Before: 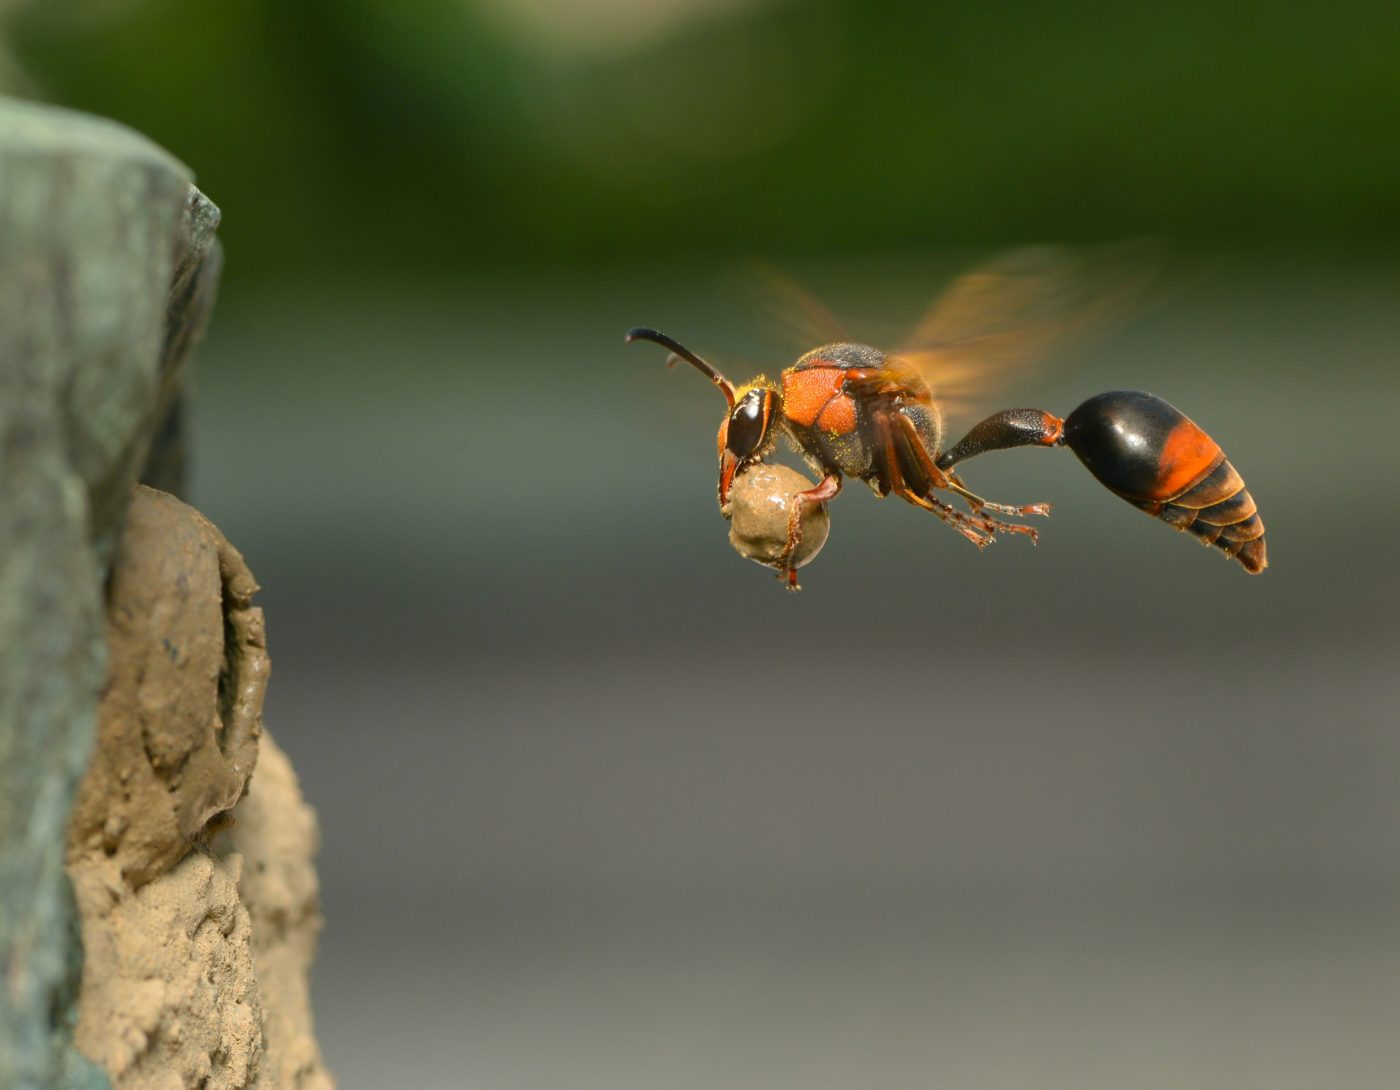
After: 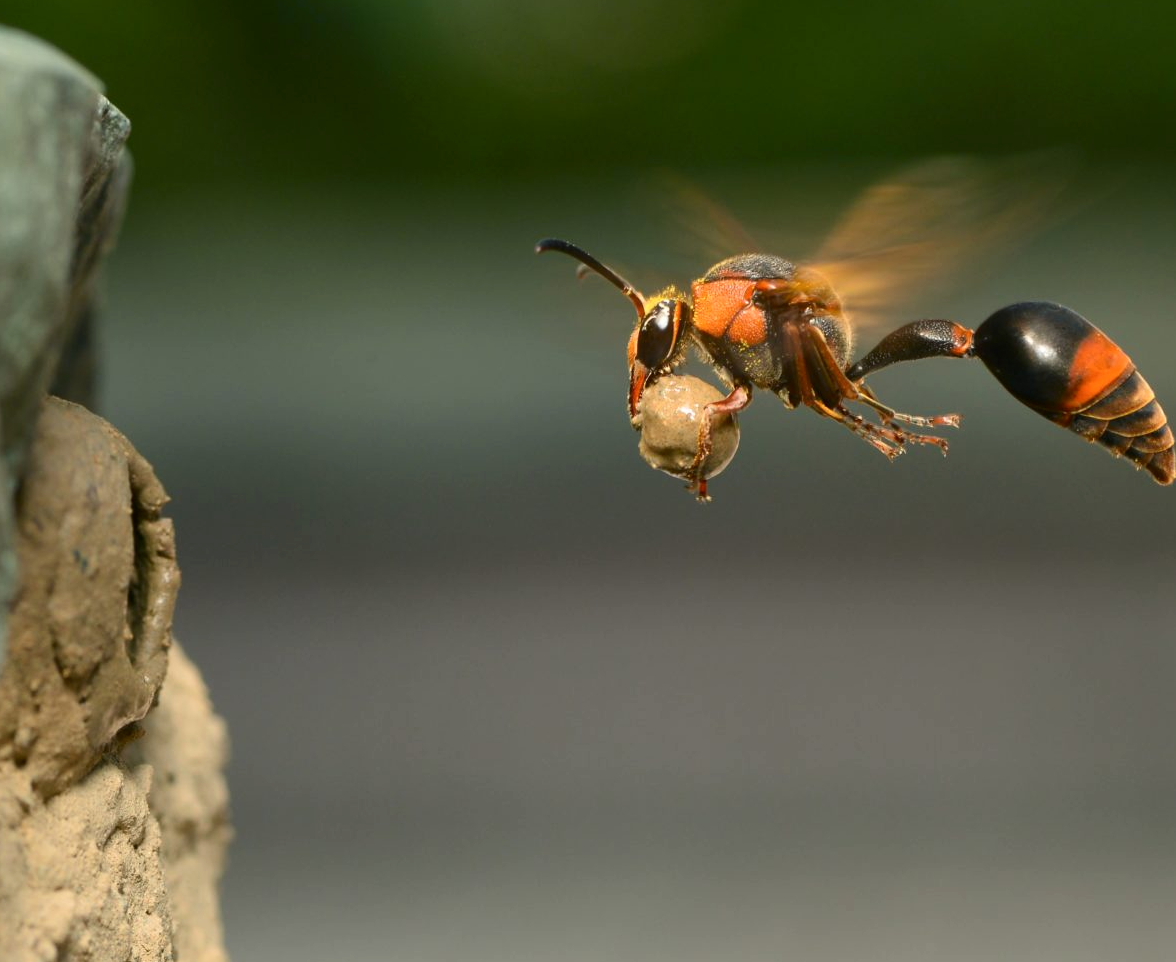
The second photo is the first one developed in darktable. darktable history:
crop: left 6.446%, top 8.188%, right 9.538%, bottom 3.548%
contrast brightness saturation: contrast 0.14
